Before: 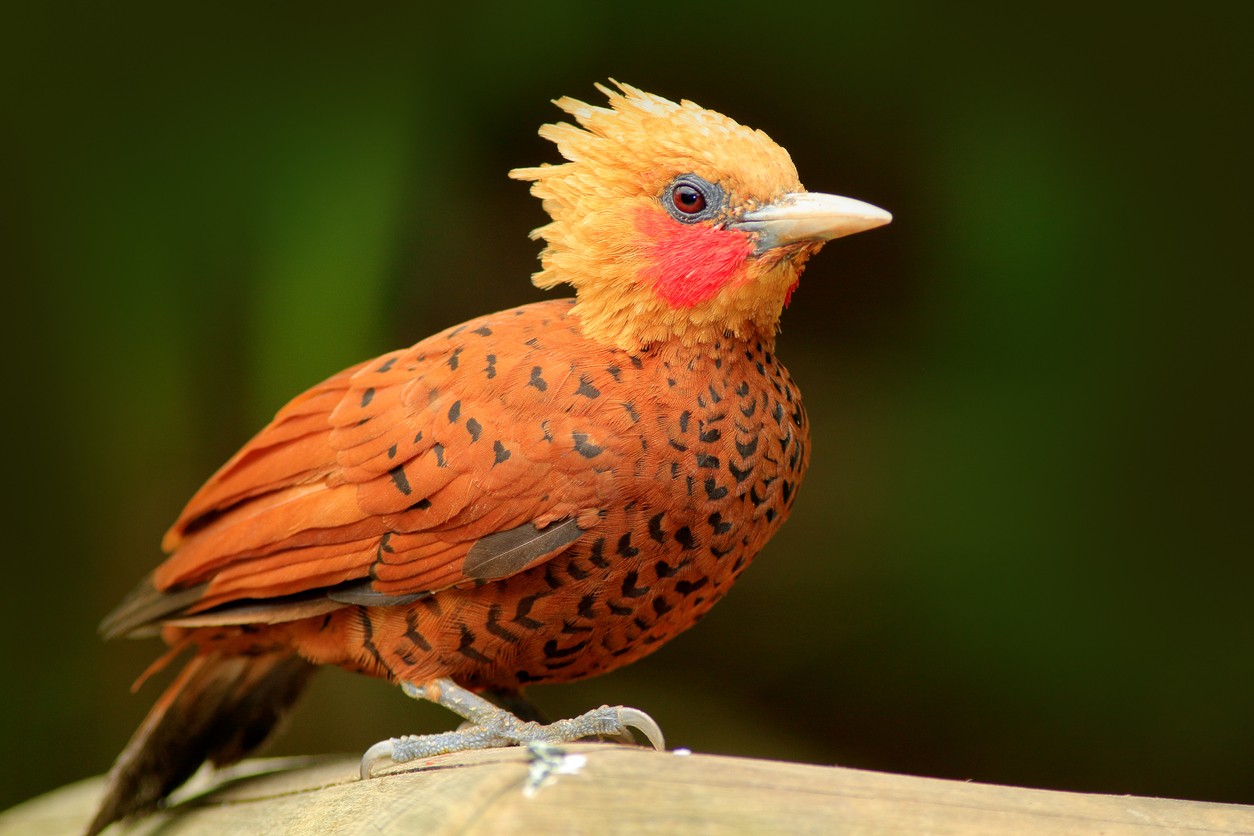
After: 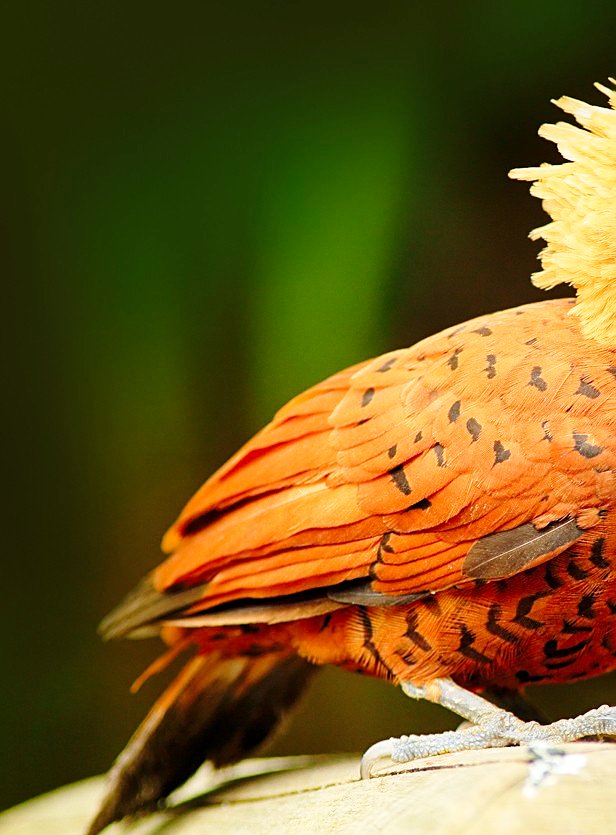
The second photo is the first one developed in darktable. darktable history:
base curve: curves: ch0 [(0, 0) (0.028, 0.03) (0.121, 0.232) (0.46, 0.748) (0.859, 0.968) (1, 1)], preserve colors none
crop and rotate: left 0%, top 0%, right 50.845%
sharpen: on, module defaults
